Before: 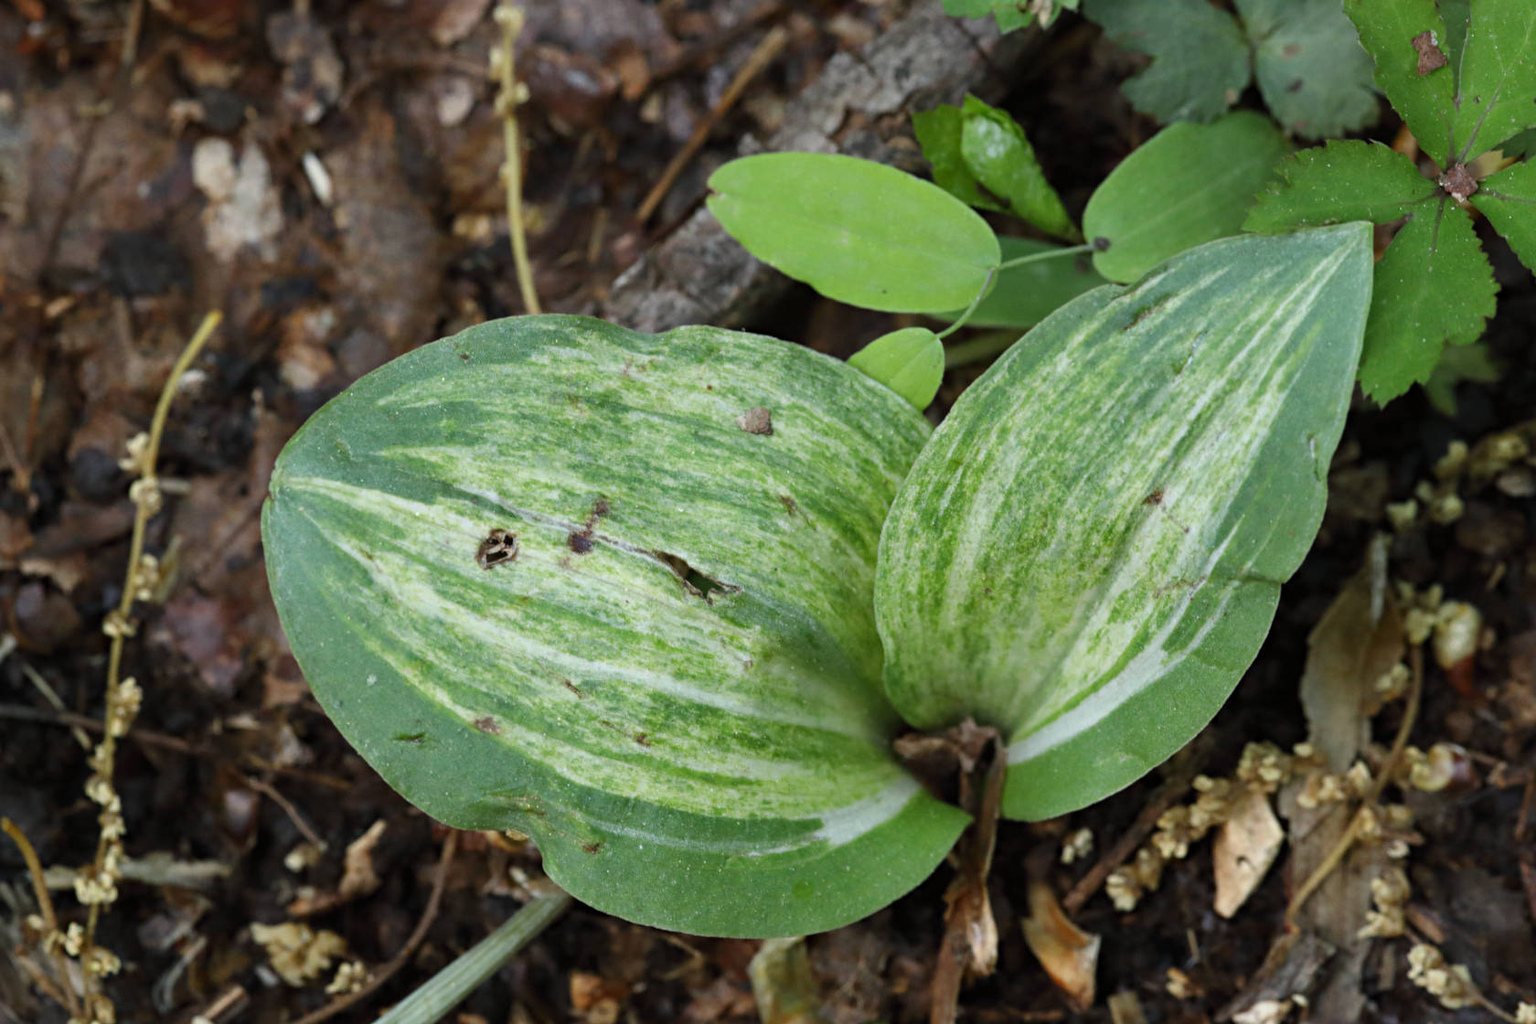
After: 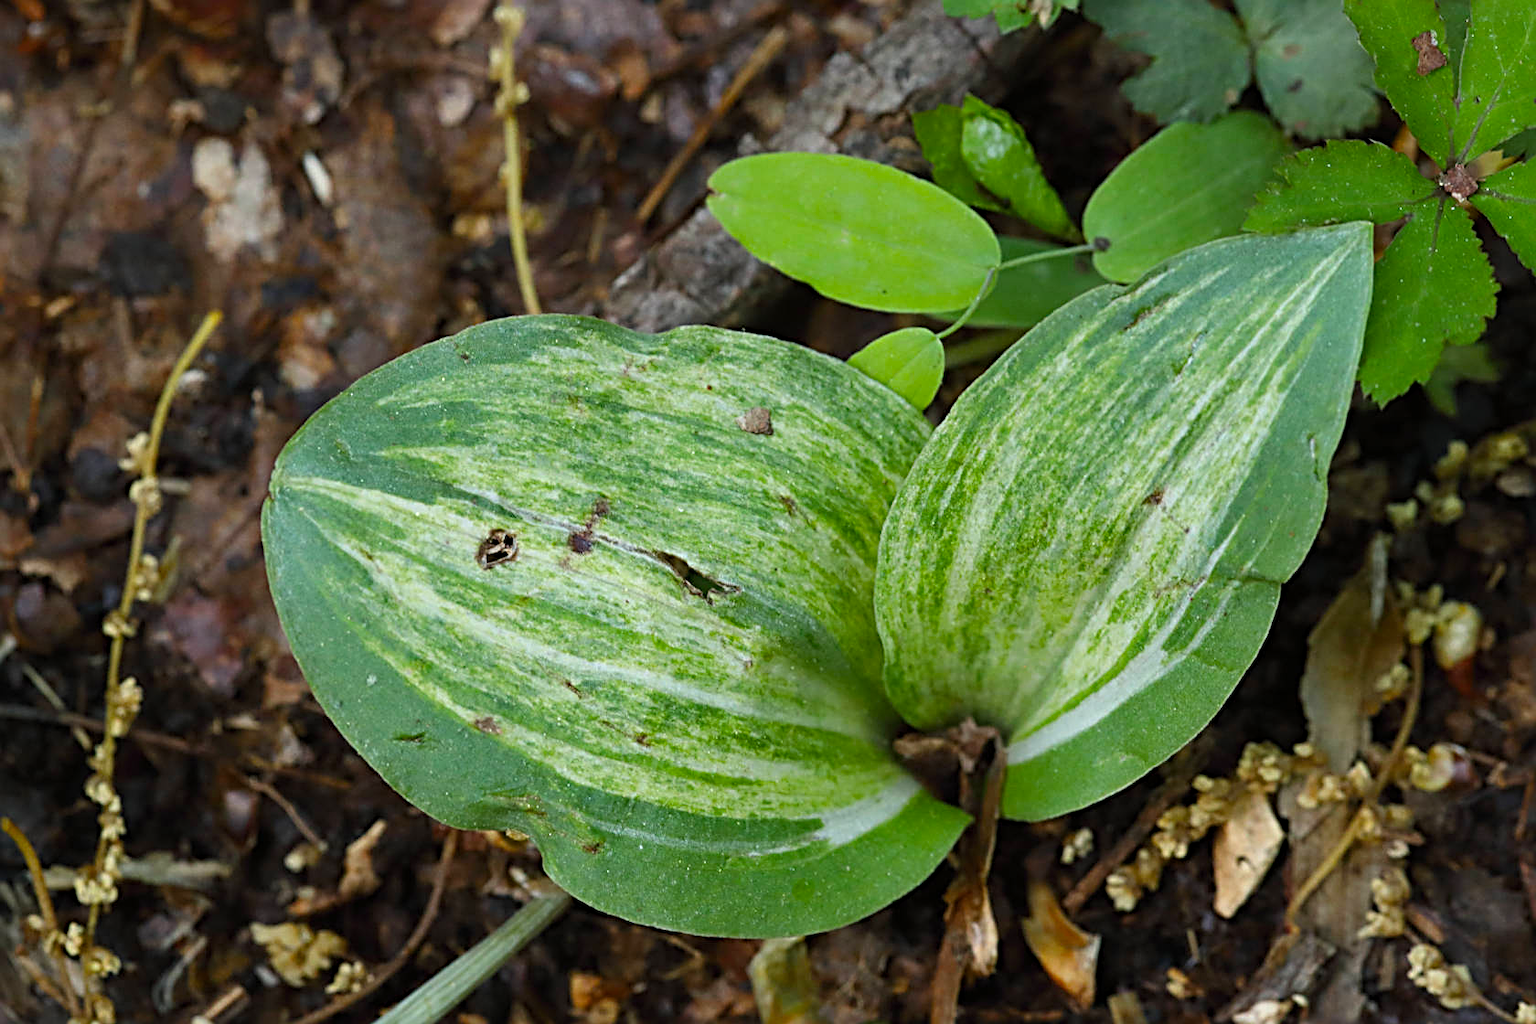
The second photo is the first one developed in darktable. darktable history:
color balance rgb: perceptual saturation grading › global saturation 20%, global vibrance 20%
sharpen: radius 2.584, amount 0.688
